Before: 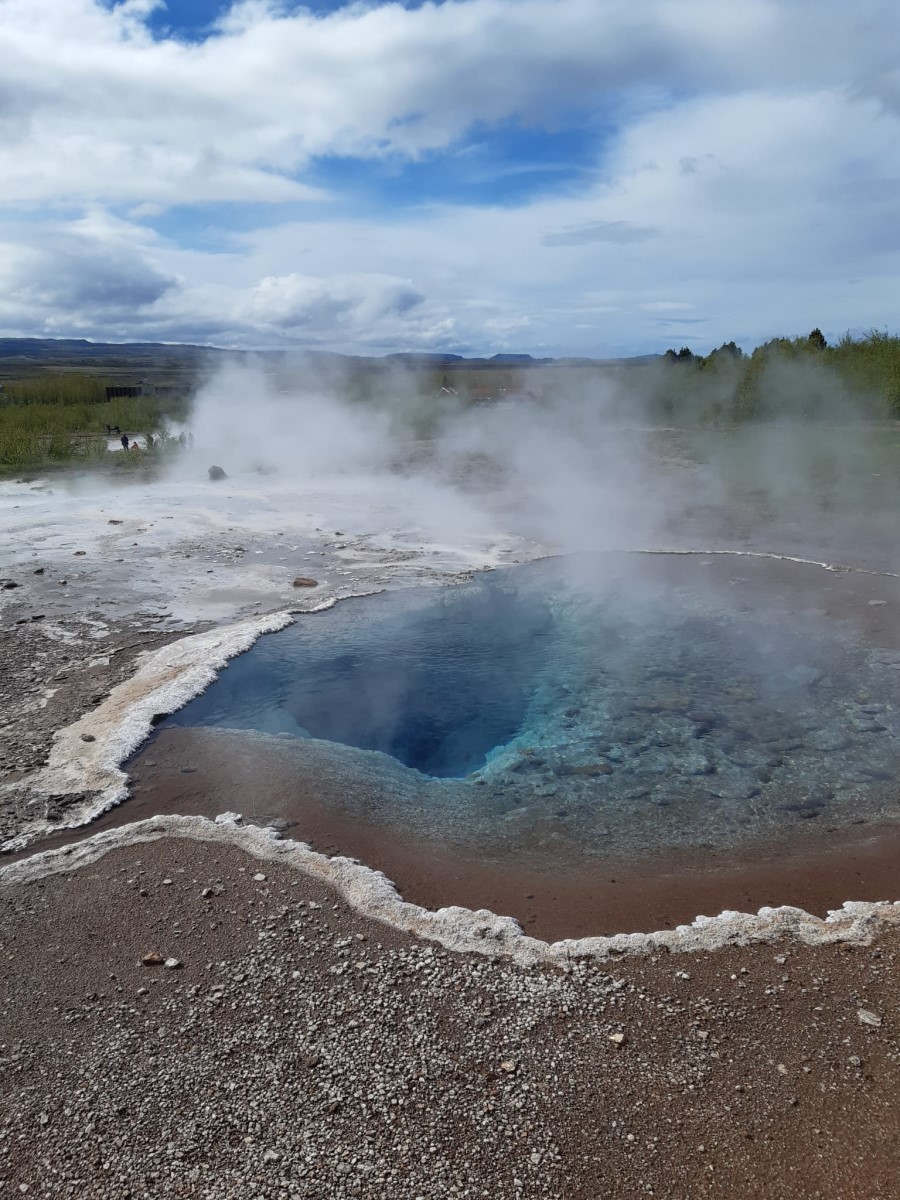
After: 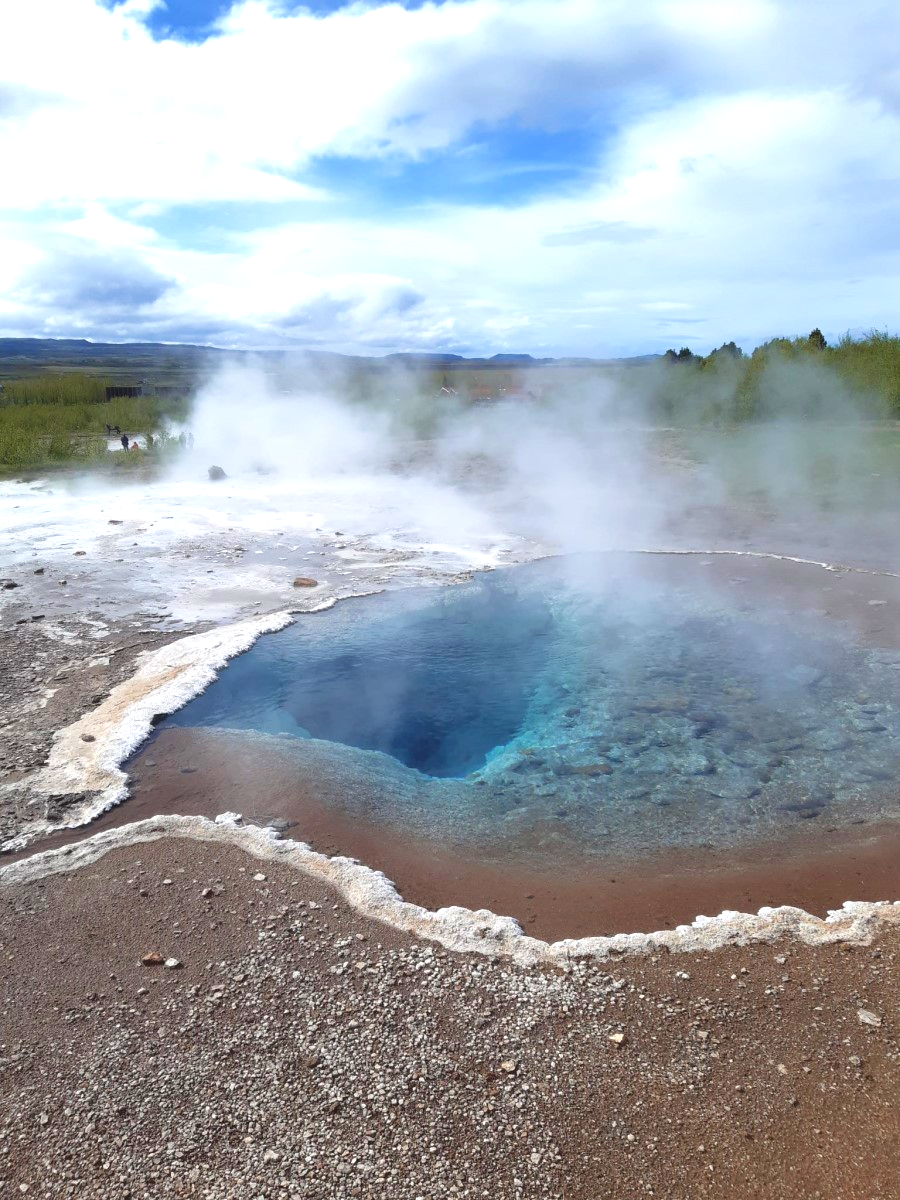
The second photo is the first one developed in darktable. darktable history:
contrast equalizer: octaves 7, y [[0.5, 0.542, 0.583, 0.625, 0.667, 0.708], [0.5 ×6], [0.5 ×6], [0, 0.033, 0.067, 0.1, 0.133, 0.167], [0, 0.05, 0.1, 0.15, 0.2, 0.25]], mix -0.308
velvia: on, module defaults
exposure: black level correction 0, exposure 0.897 EV, compensate exposure bias true, compensate highlight preservation false
